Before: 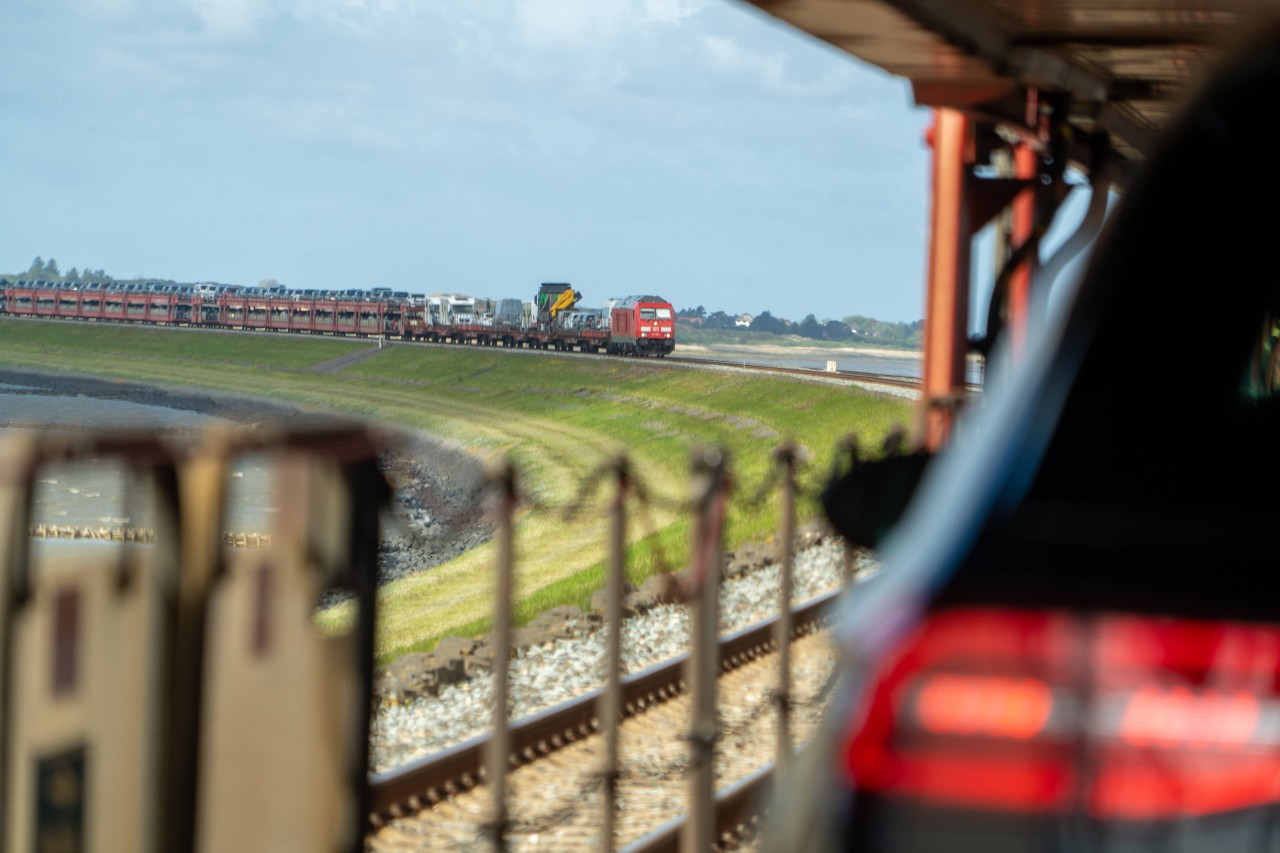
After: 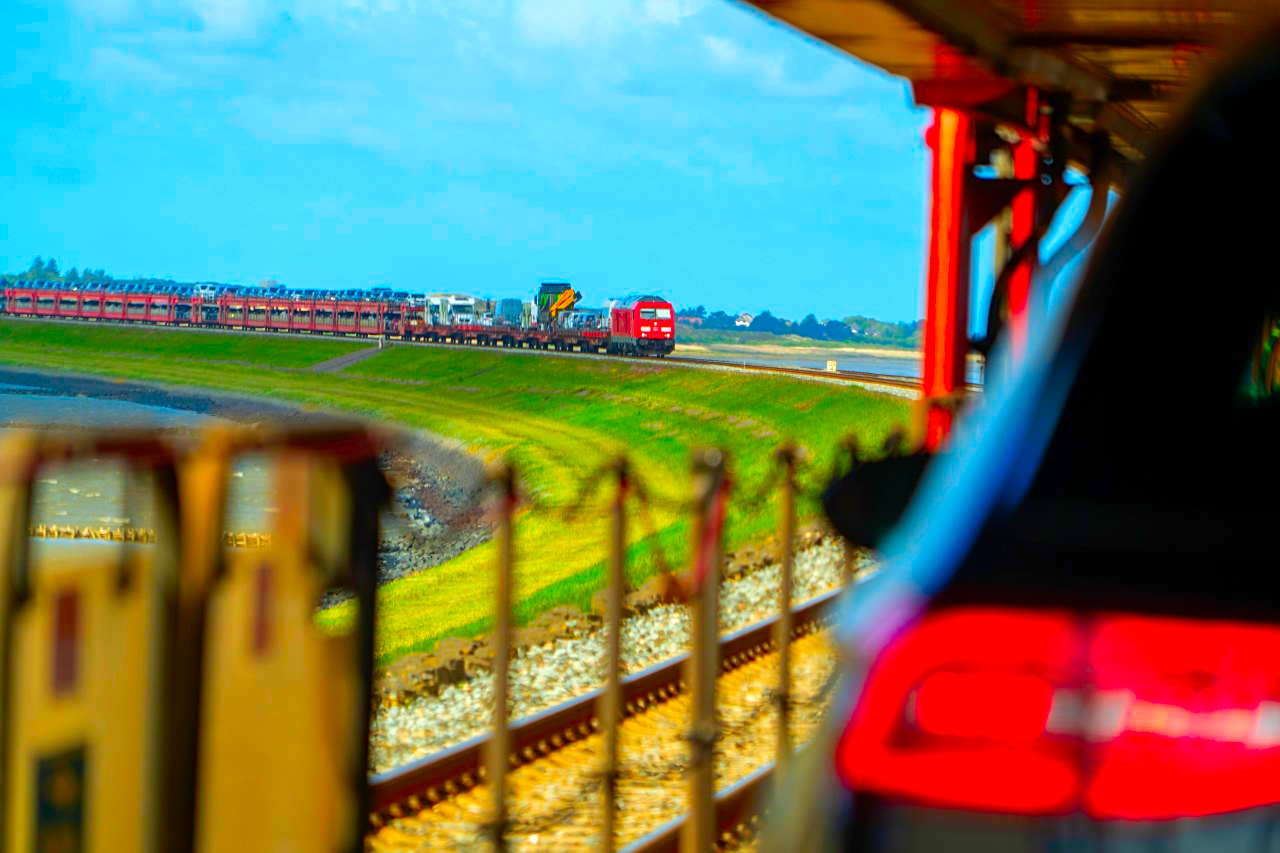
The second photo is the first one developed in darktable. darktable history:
sharpen: radius 2.51, amount 0.334
color correction: highlights b* 0.009, saturation 2.97
